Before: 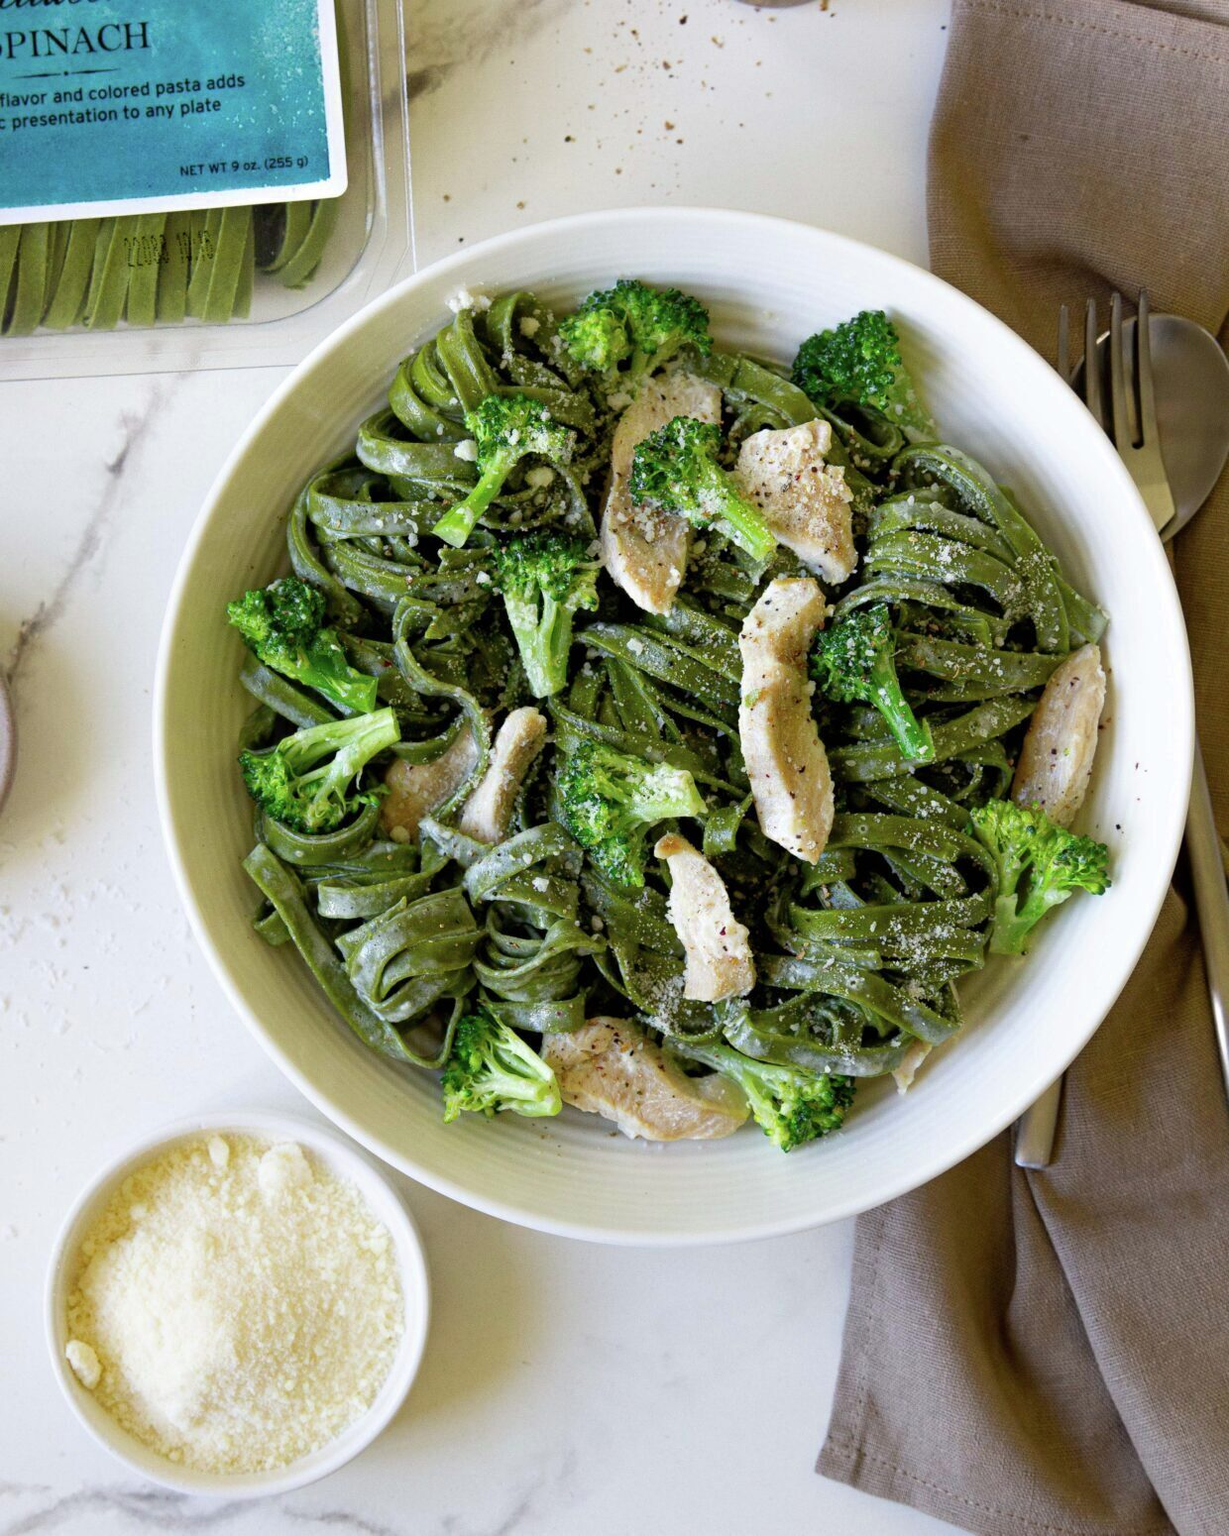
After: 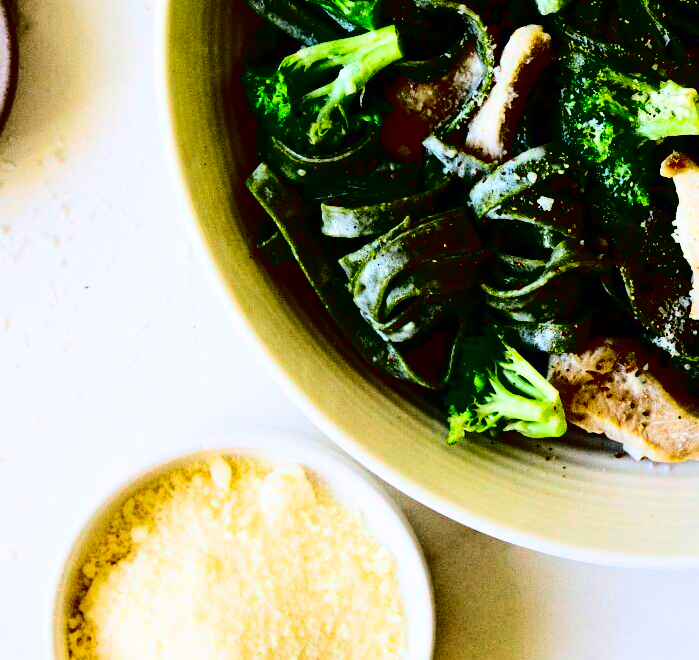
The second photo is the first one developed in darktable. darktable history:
crop: top 44.483%, right 43.593%, bottom 12.892%
tone equalizer: on, module defaults
contrast brightness saturation: contrast 0.77, brightness -1, saturation 1
